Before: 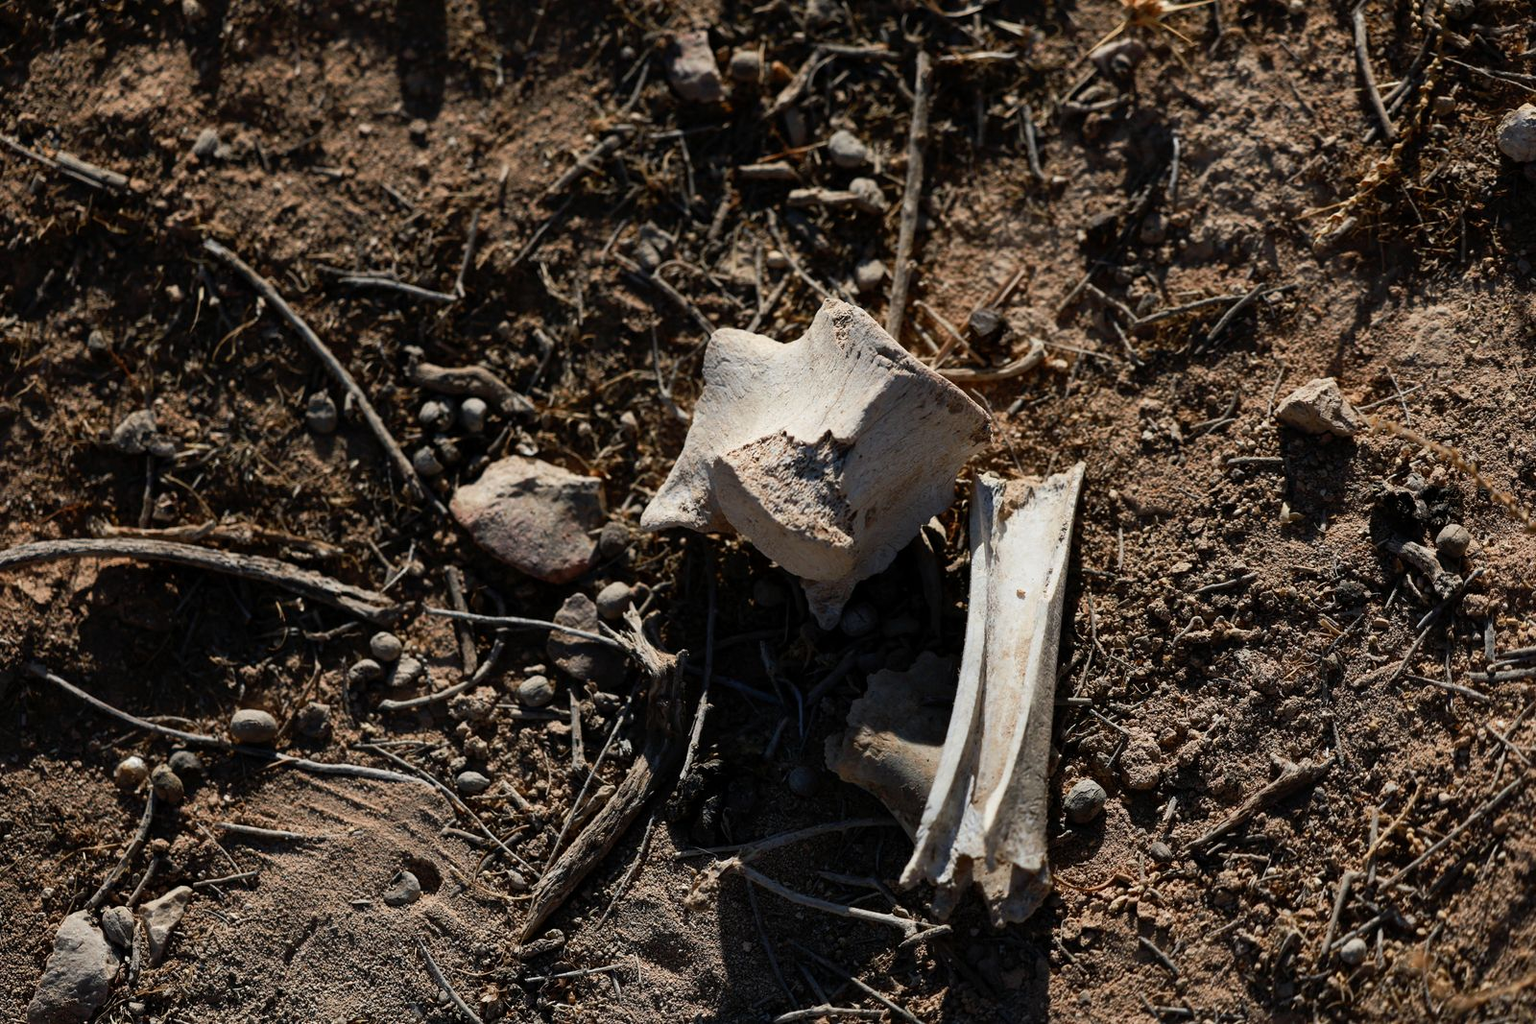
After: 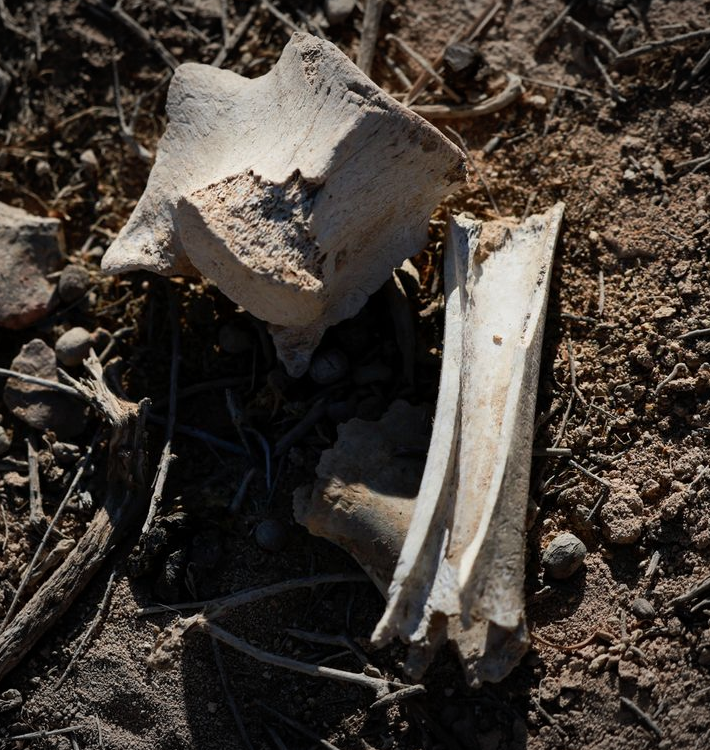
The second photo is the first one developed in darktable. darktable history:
crop: left 35.432%, top 26.233%, right 20.145%, bottom 3.432%
vignetting: fall-off radius 100%, width/height ratio 1.337
